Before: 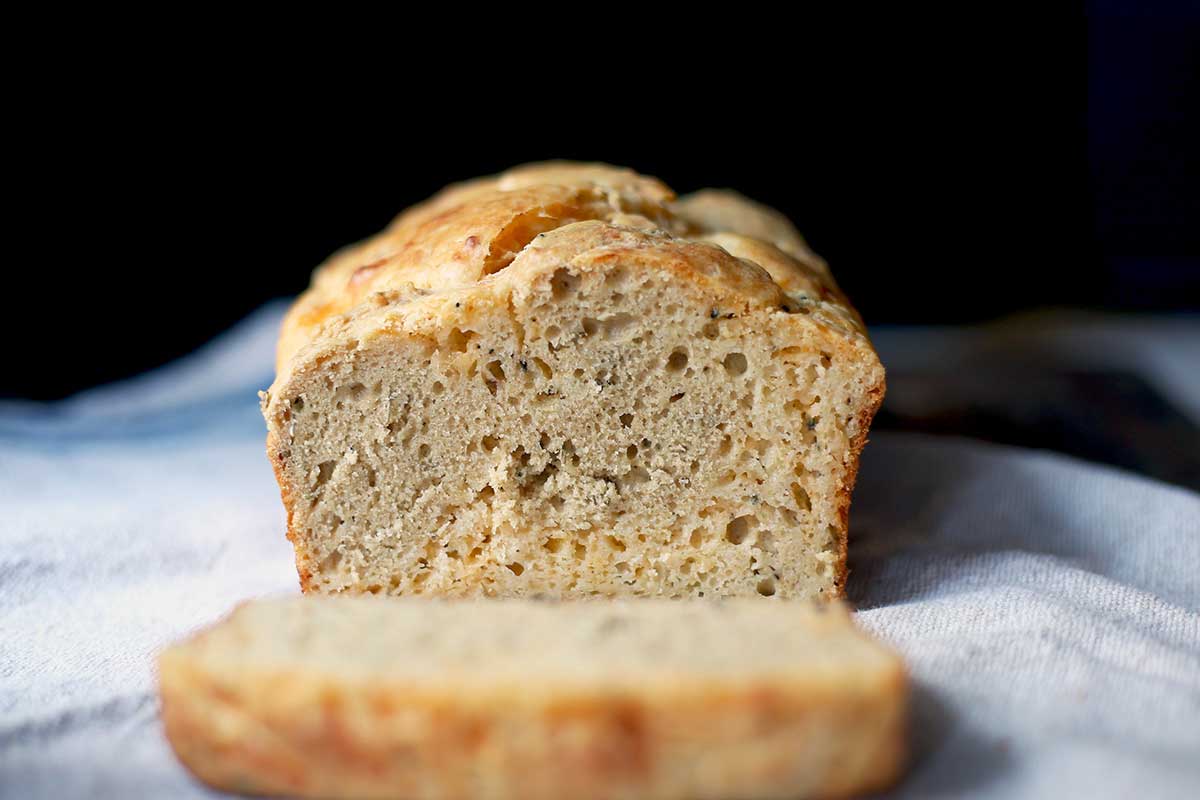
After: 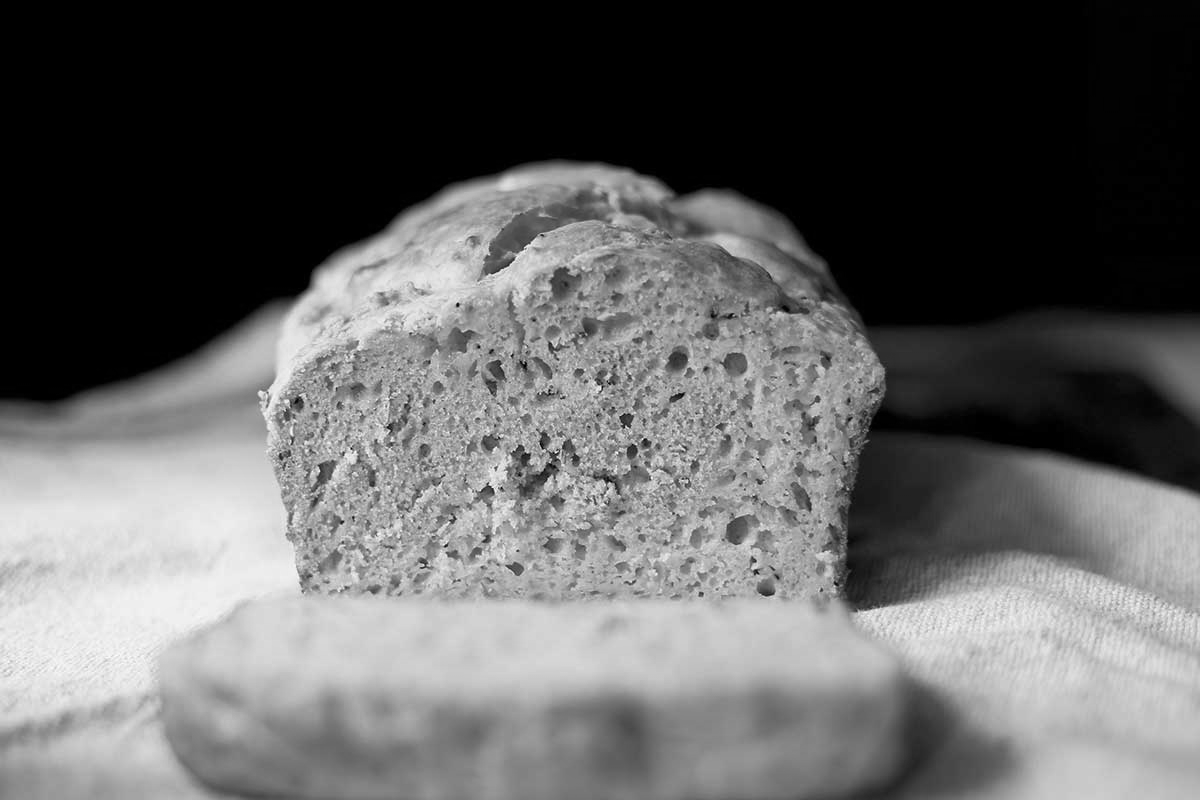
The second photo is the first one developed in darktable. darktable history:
monochrome: a 0, b 0, size 0.5, highlights 0.57
tone equalizer: on, module defaults
